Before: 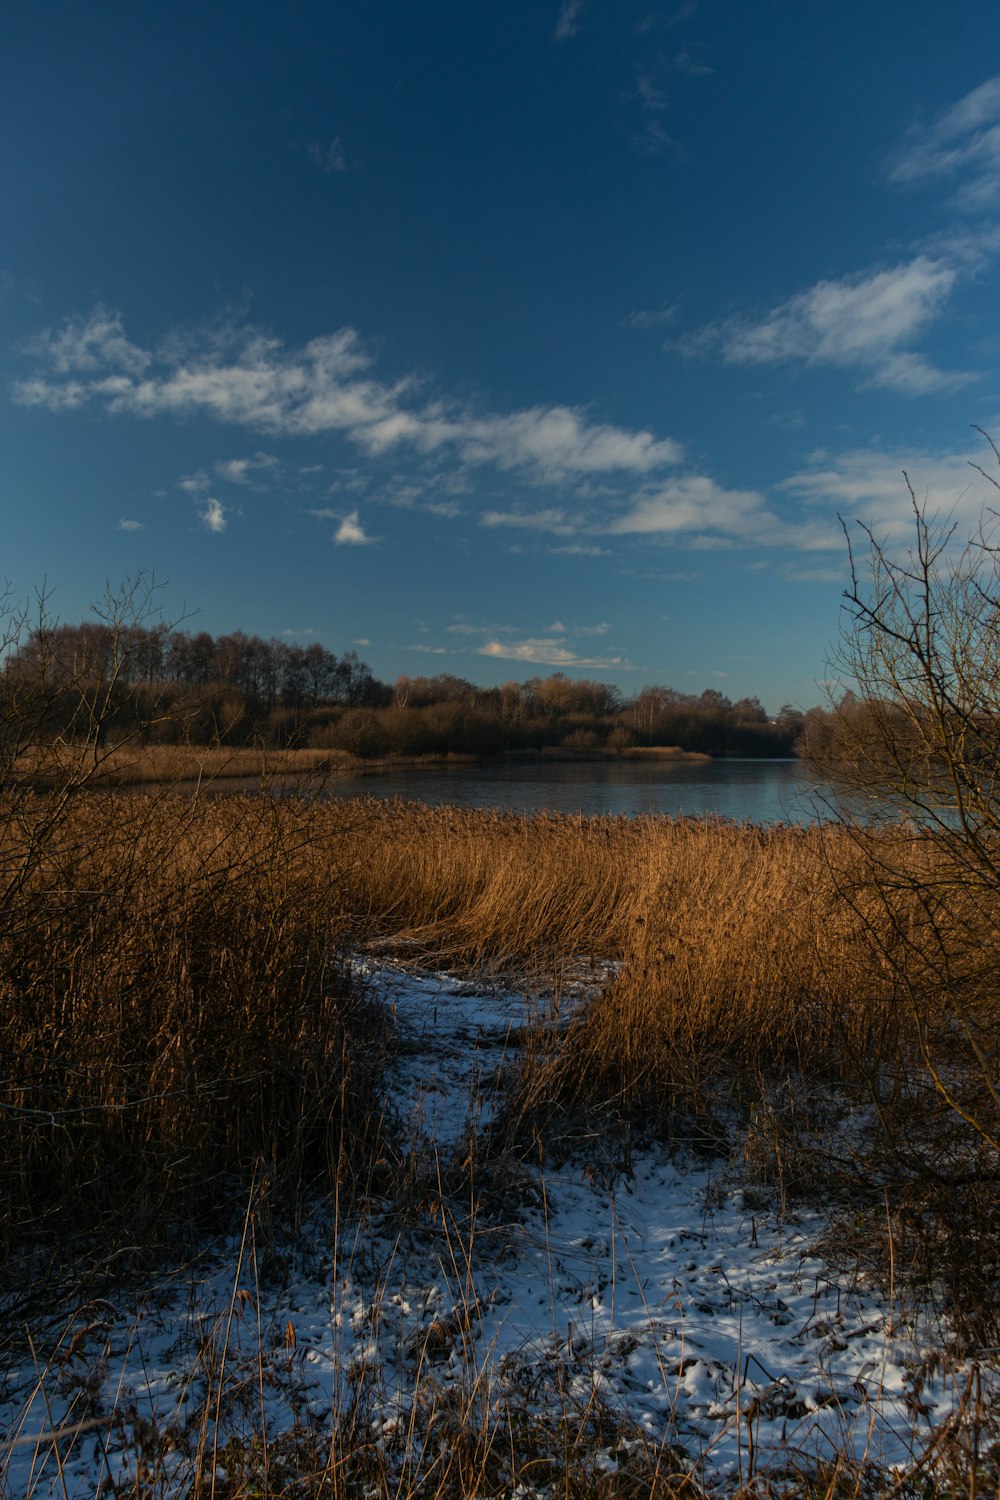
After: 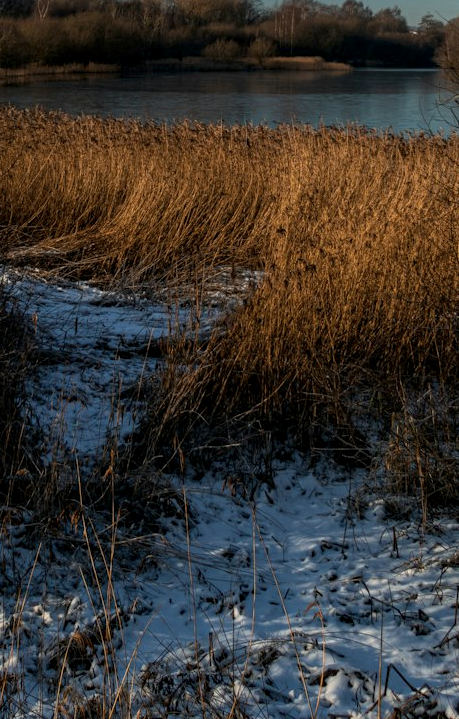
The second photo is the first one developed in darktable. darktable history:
crop: left 35.954%, top 46.024%, right 18.069%, bottom 6.04%
local contrast: detail 130%
